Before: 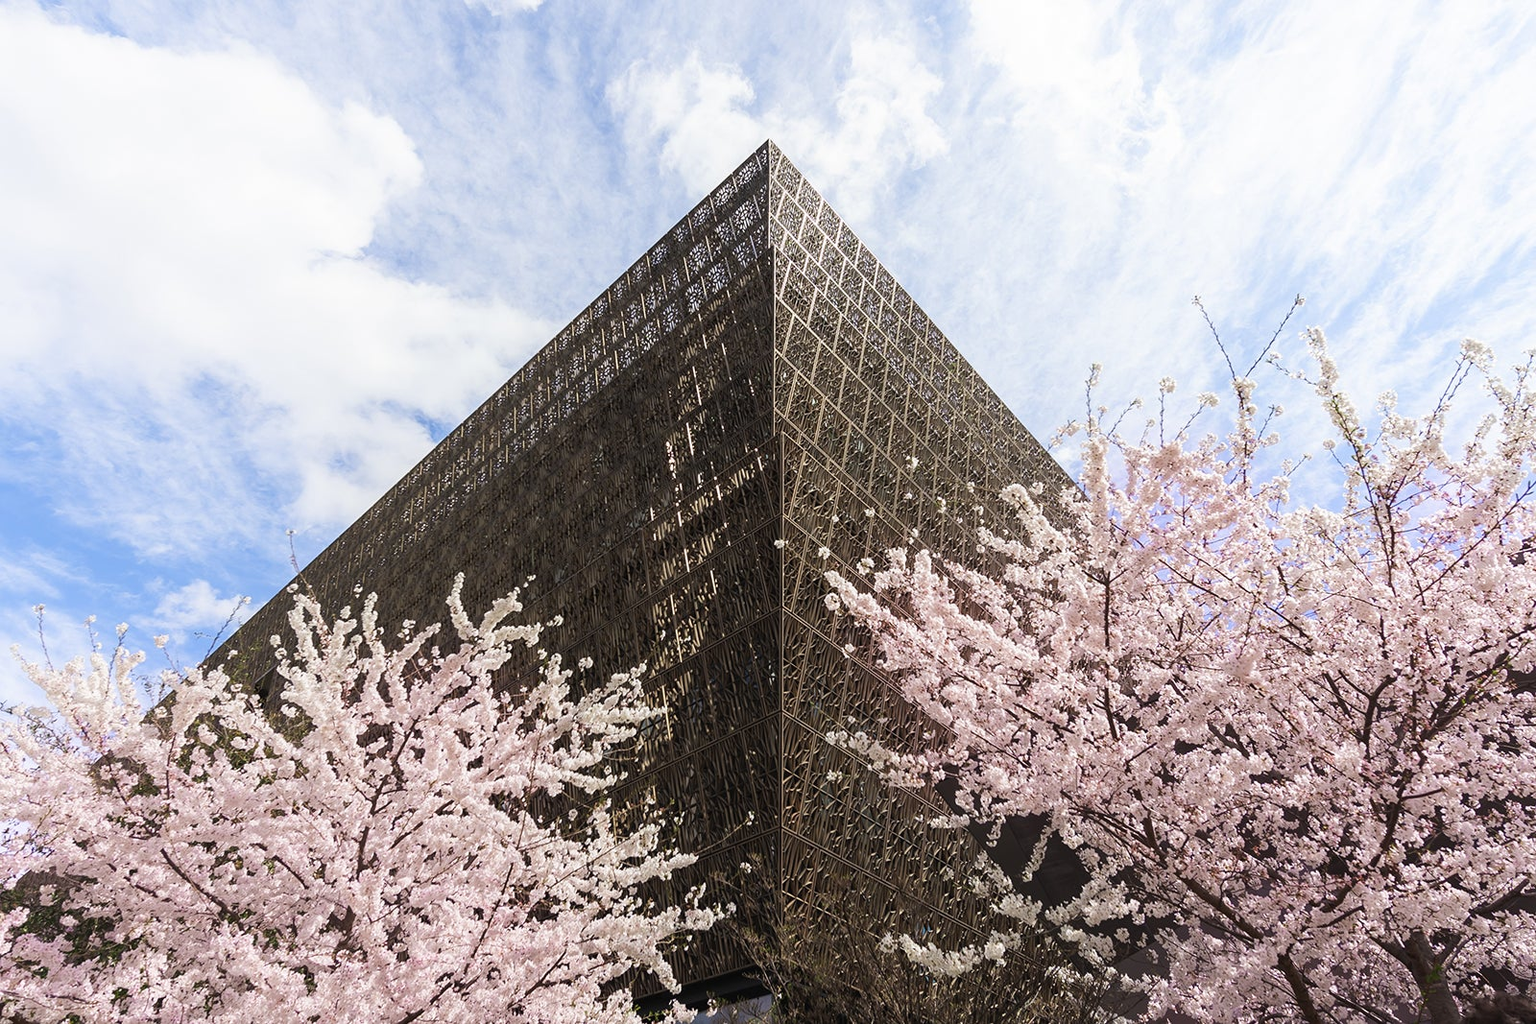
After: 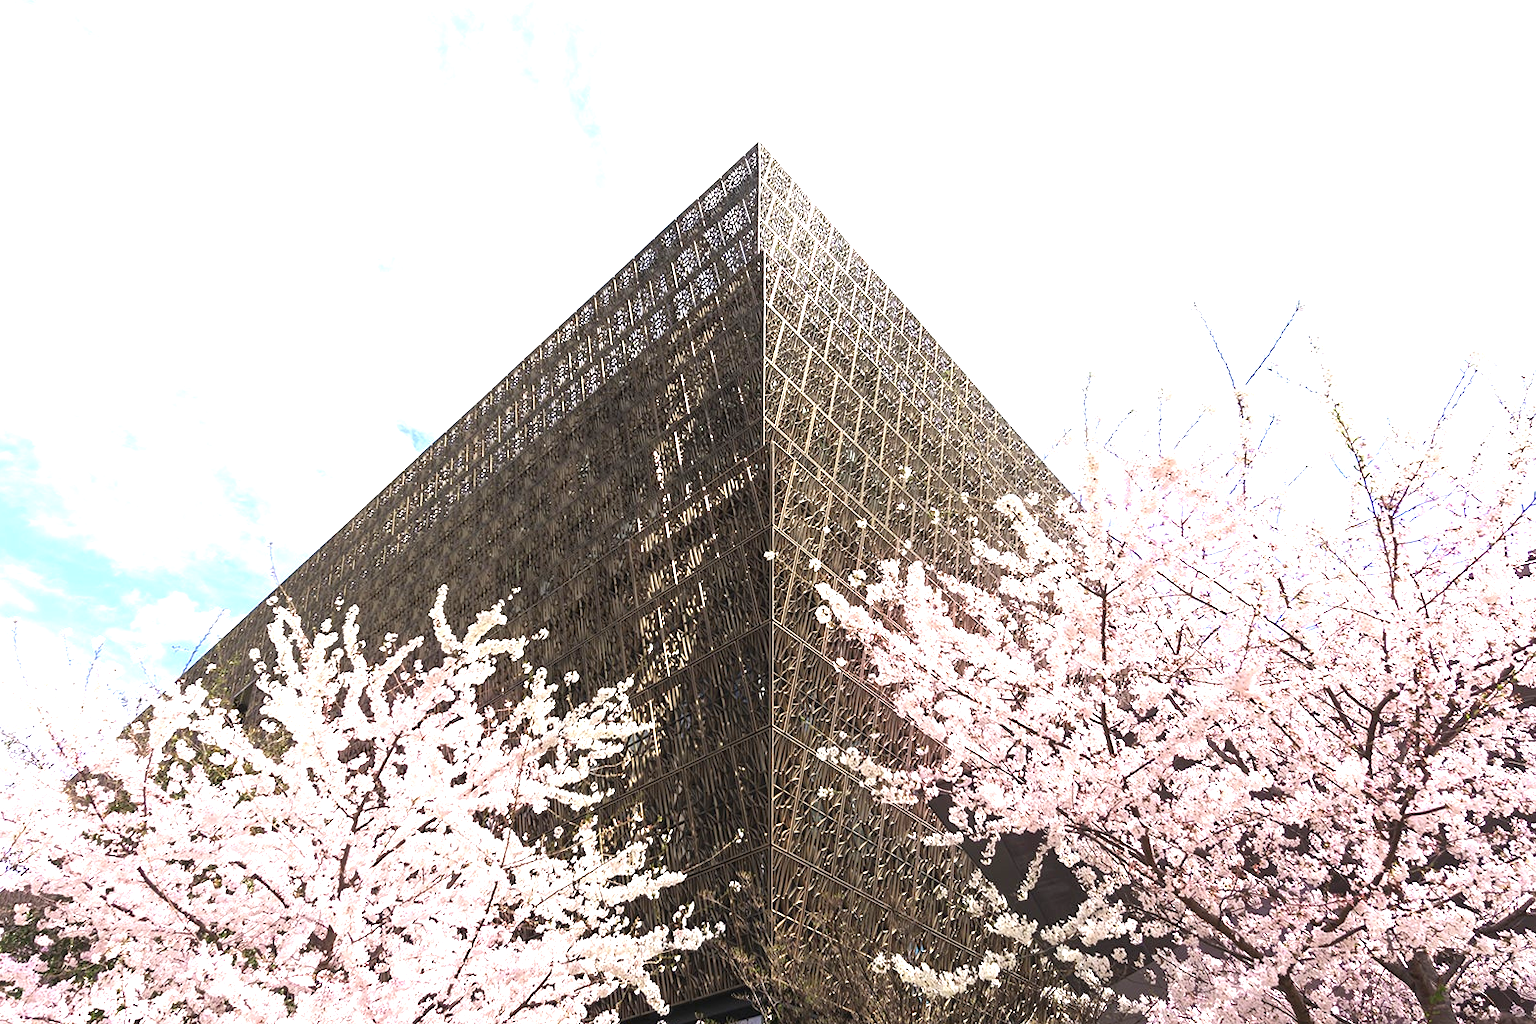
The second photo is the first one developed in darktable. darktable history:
exposure: black level correction 0, exposure 1.2 EV, compensate exposure bias true, compensate highlight preservation false
crop: left 1.743%, right 0.268%, bottom 2.011%
